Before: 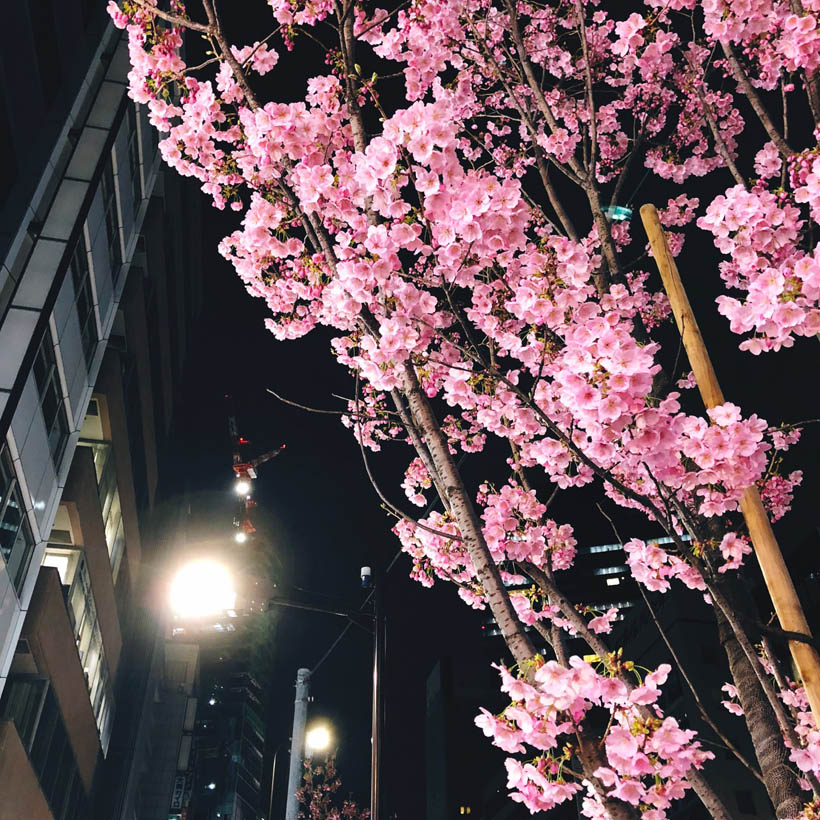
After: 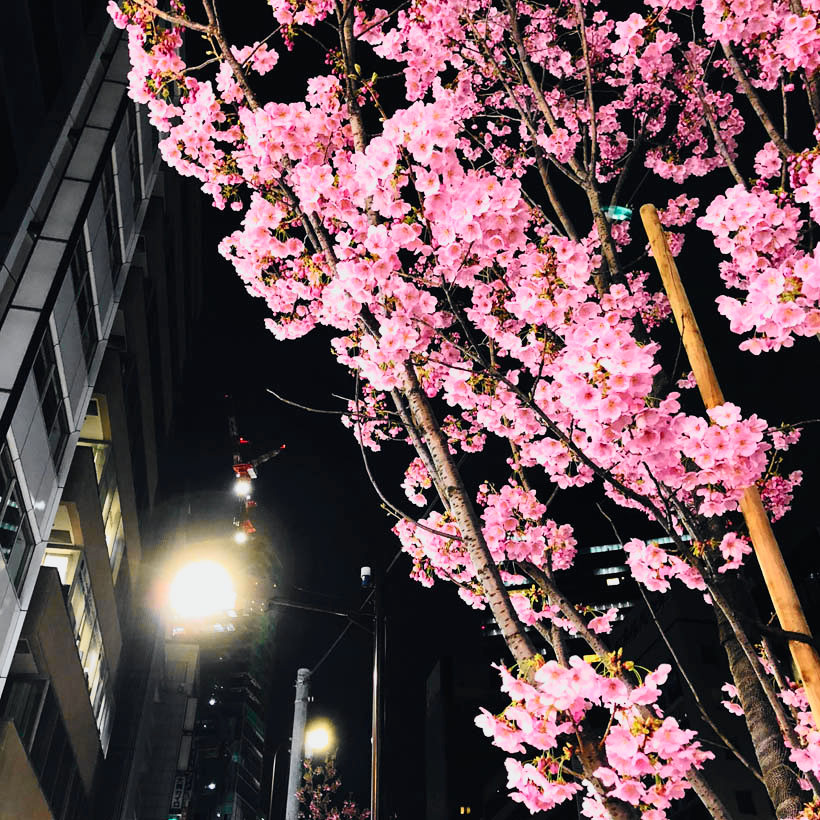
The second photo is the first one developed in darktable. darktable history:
tone curve: curves: ch0 [(0, 0) (0.078, 0.029) (0.265, 0.241) (0.507, 0.56) (0.744, 0.826) (1, 0.948)]; ch1 [(0, 0) (0.346, 0.307) (0.418, 0.383) (0.46, 0.439) (0.482, 0.493) (0.502, 0.5) (0.517, 0.506) (0.55, 0.557) (0.601, 0.637) (0.666, 0.7) (1, 1)]; ch2 [(0, 0) (0.346, 0.34) (0.431, 0.45) (0.485, 0.494) (0.5, 0.498) (0.508, 0.499) (0.532, 0.546) (0.579, 0.628) (0.625, 0.668) (1, 1)], color space Lab, independent channels, preserve colors none
